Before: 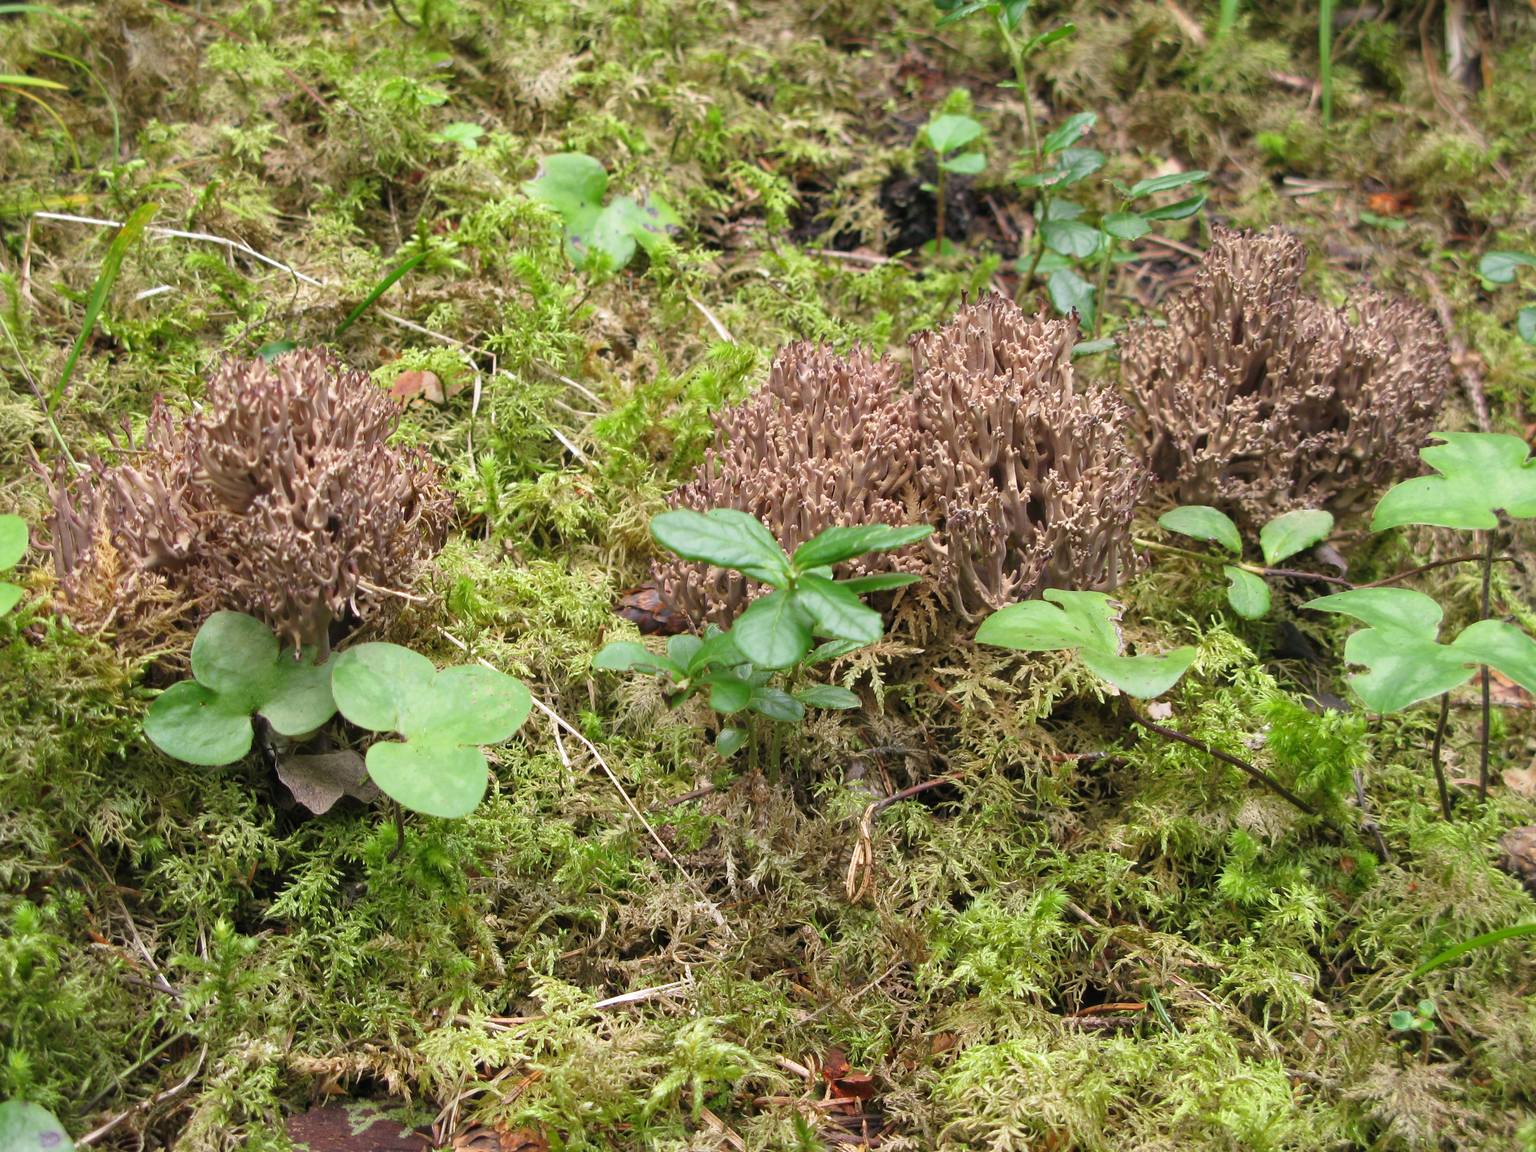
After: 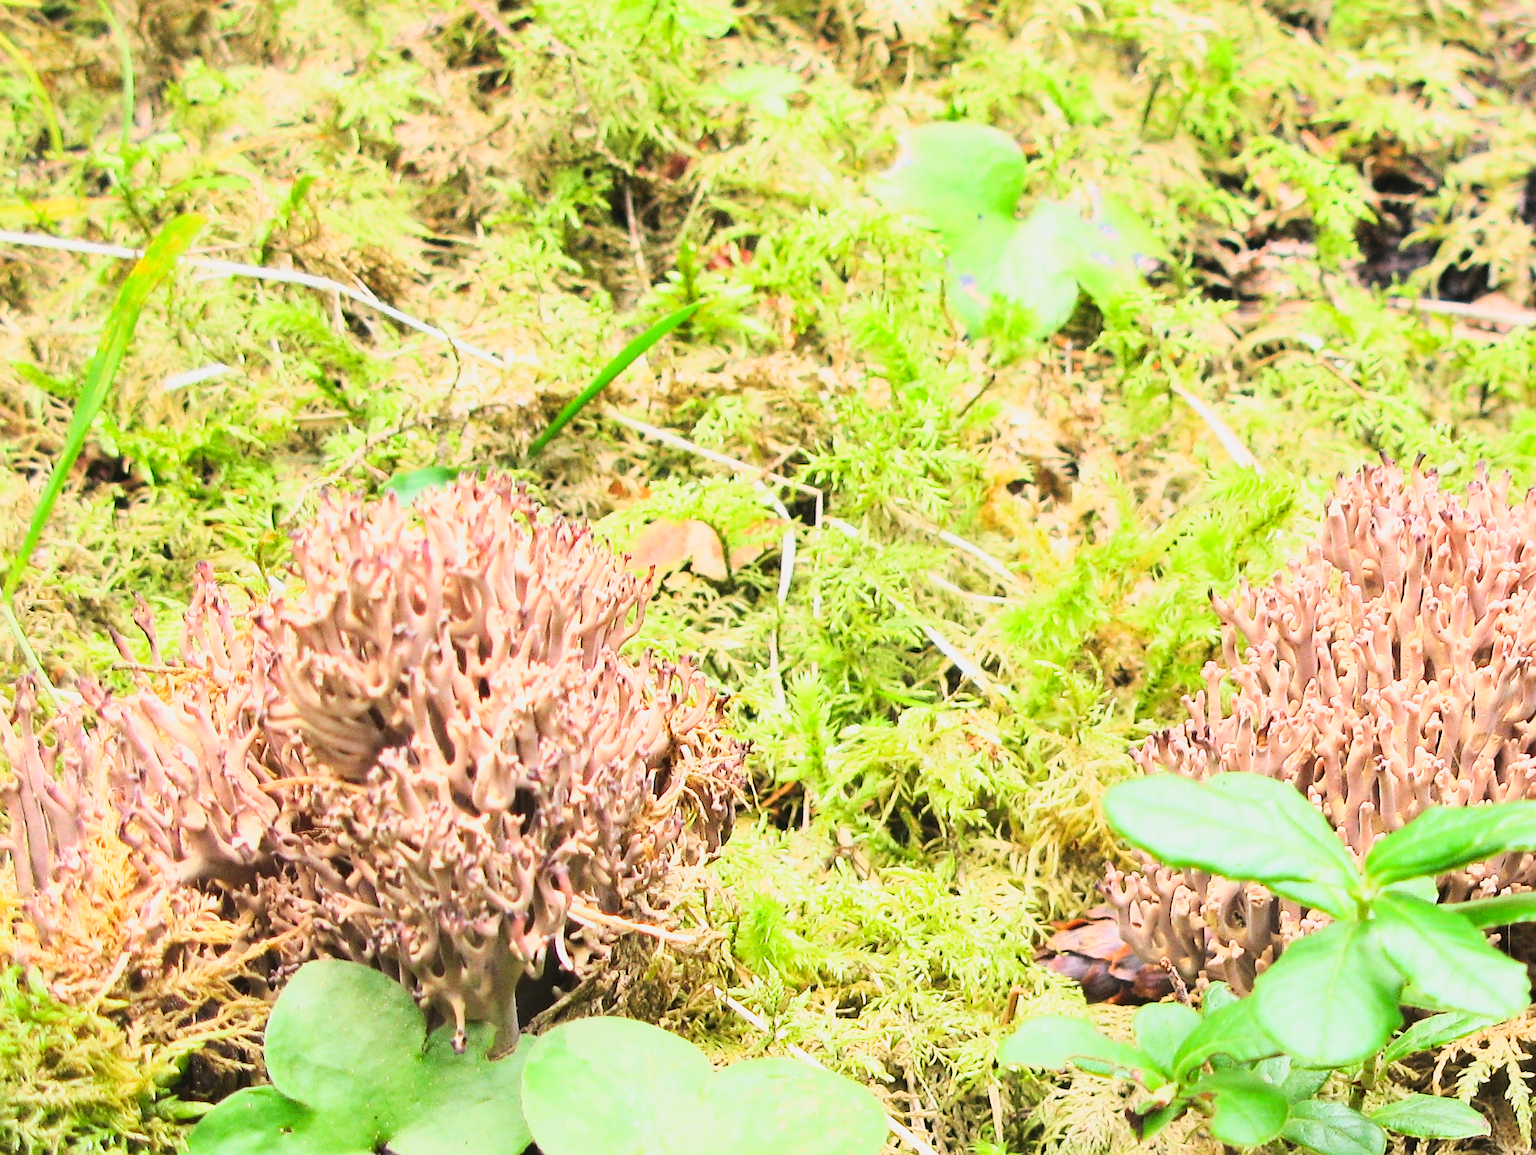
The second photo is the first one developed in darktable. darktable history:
base curve: curves: ch0 [(0, 0) (0.579, 0.807) (1, 1)], preserve colors none
crop and rotate: left 3.047%, top 7.509%, right 42.236%, bottom 37.598%
tone curve: curves: ch0 [(0, 0.026) (0.146, 0.158) (0.272, 0.34) (0.434, 0.625) (0.676, 0.871) (0.994, 0.955)], color space Lab, linked channels, preserve colors none
sharpen: on, module defaults
